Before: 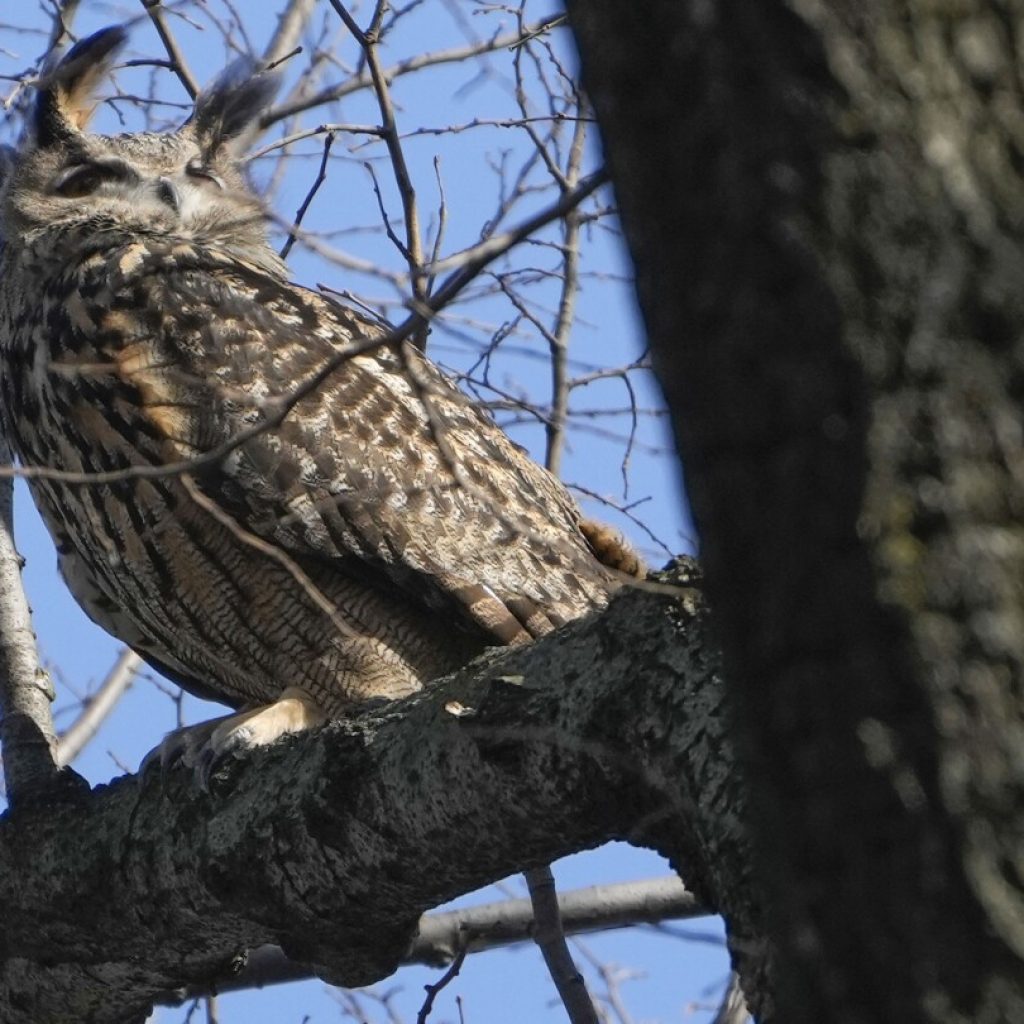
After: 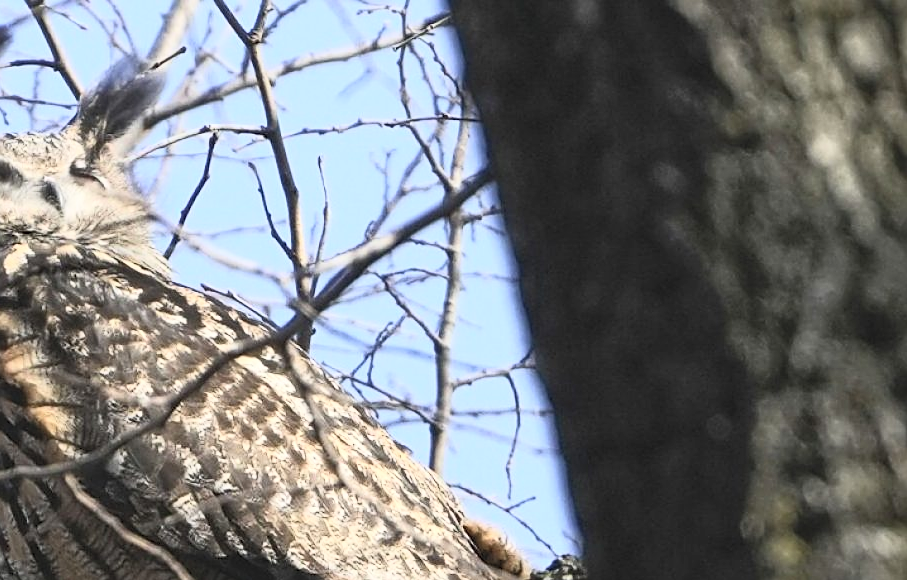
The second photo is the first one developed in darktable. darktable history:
sharpen: on, module defaults
crop and rotate: left 11.402%, bottom 43.32%
contrast brightness saturation: contrast 0.382, brightness 0.517
